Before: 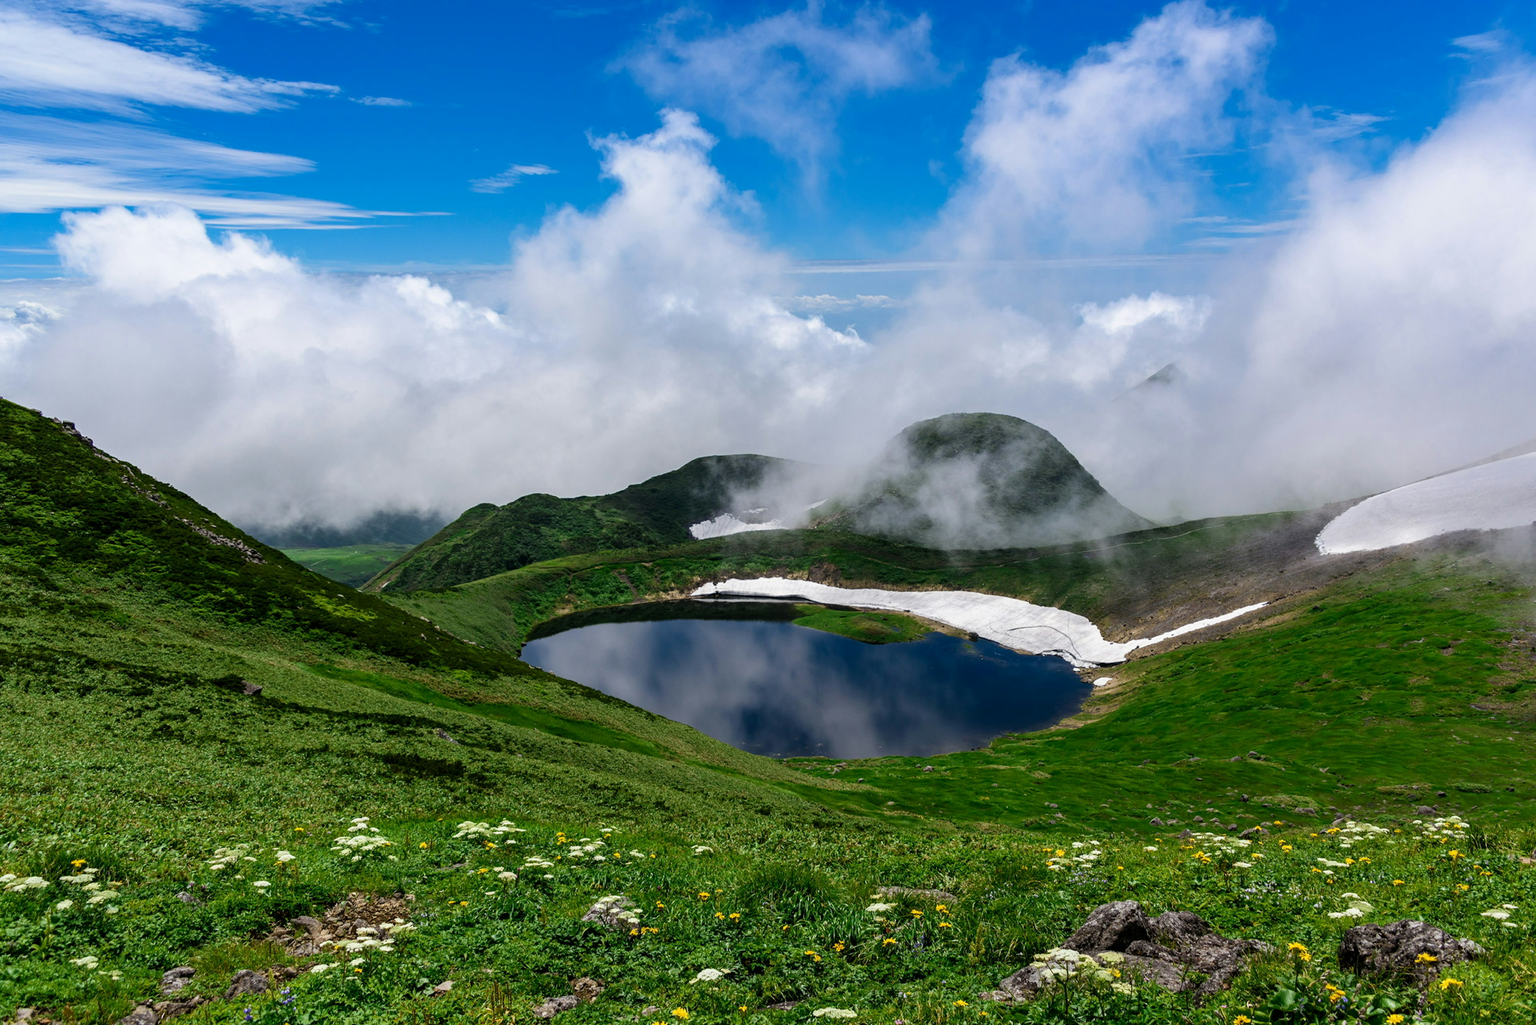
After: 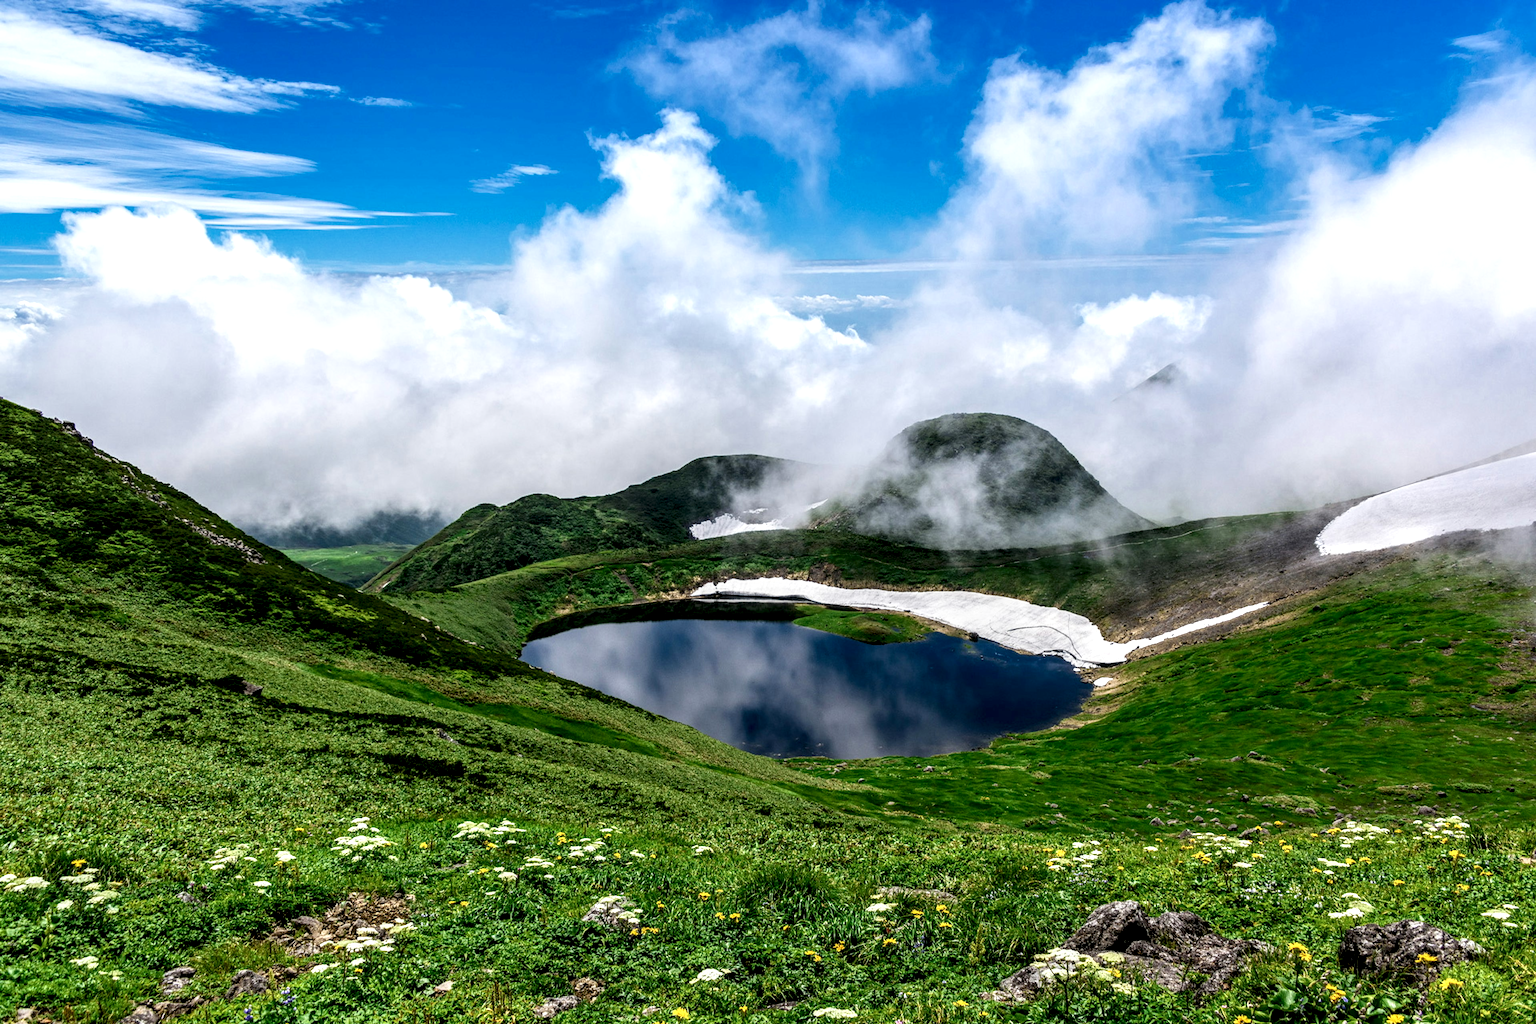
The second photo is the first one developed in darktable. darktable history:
base curve: curves: ch0 [(0, 0) (0.666, 0.806) (1, 1)], preserve colors none
local contrast: highlights 60%, shadows 62%, detail 160%
